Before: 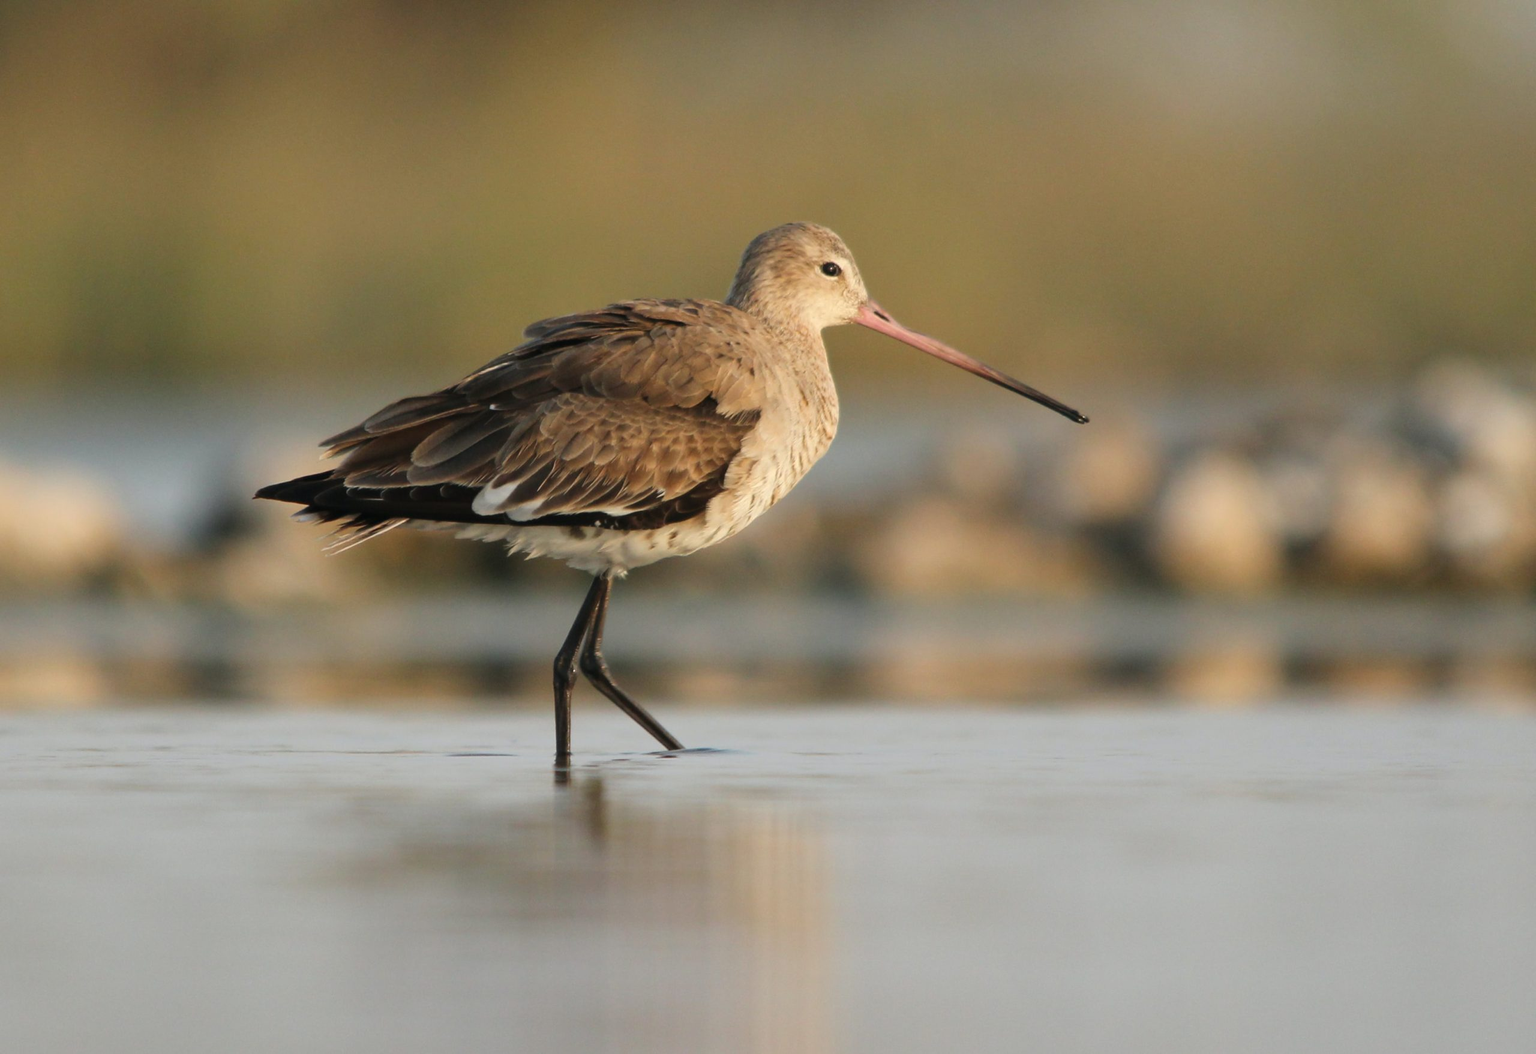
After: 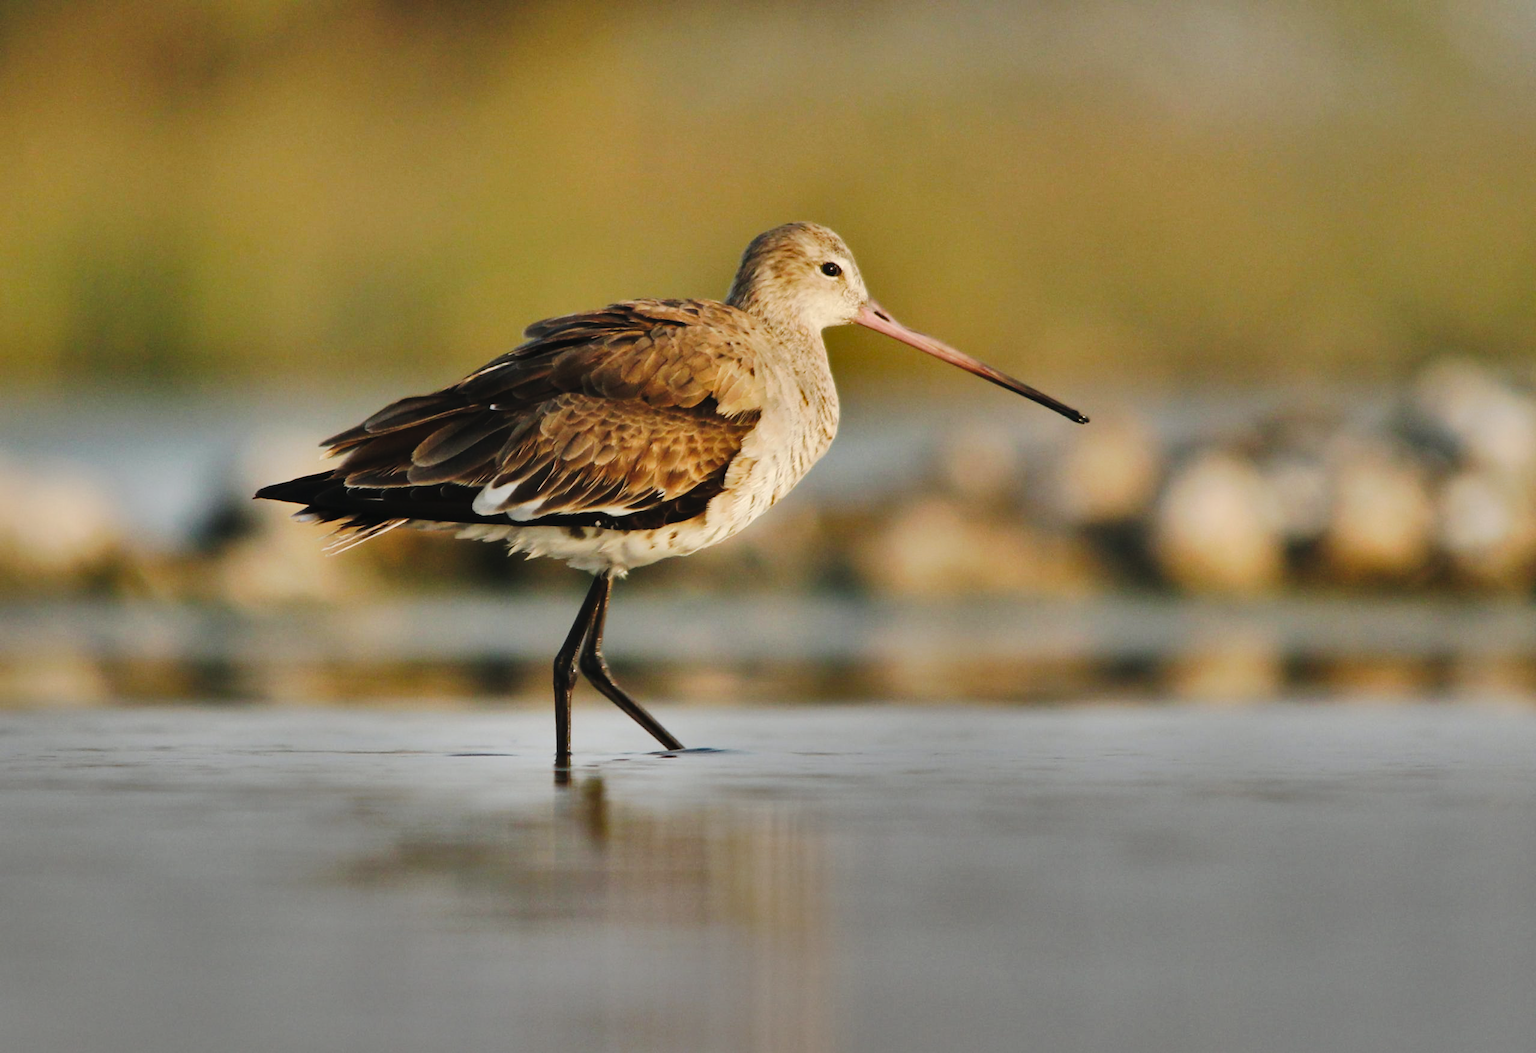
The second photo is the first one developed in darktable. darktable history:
shadows and highlights: shadows 20.91, highlights -82.73, soften with gaussian
tone curve: curves: ch0 [(0, 0) (0.003, 0.018) (0.011, 0.021) (0.025, 0.028) (0.044, 0.039) (0.069, 0.05) (0.1, 0.06) (0.136, 0.081) (0.177, 0.117) (0.224, 0.161) (0.277, 0.226) (0.335, 0.315) (0.399, 0.421) (0.468, 0.53) (0.543, 0.627) (0.623, 0.726) (0.709, 0.789) (0.801, 0.859) (0.898, 0.924) (1, 1)], preserve colors none
